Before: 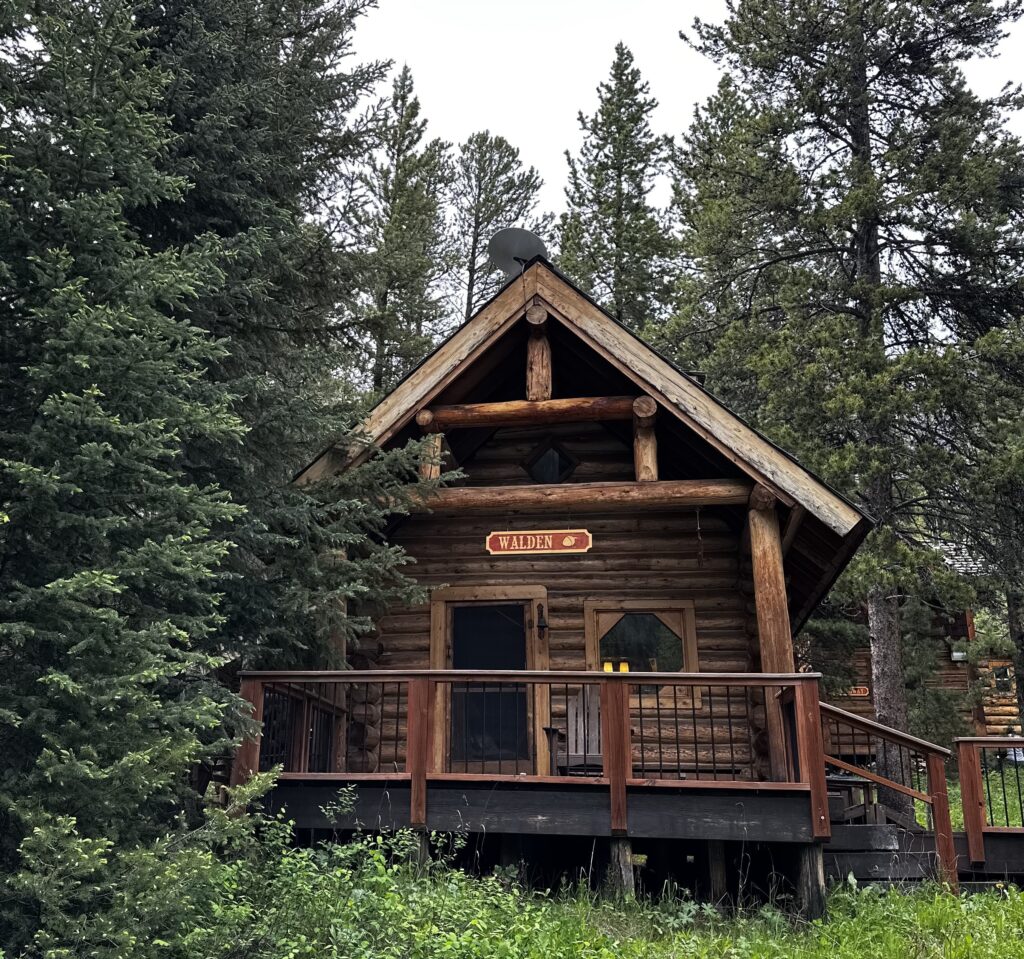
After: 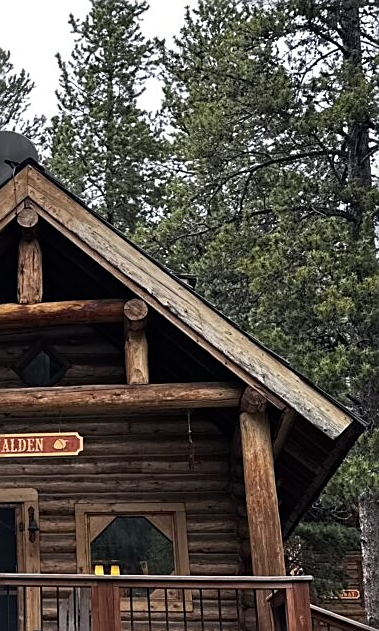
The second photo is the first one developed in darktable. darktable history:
crop and rotate: left 49.8%, top 10.141%, right 13.116%, bottom 24.009%
sharpen: on, module defaults
